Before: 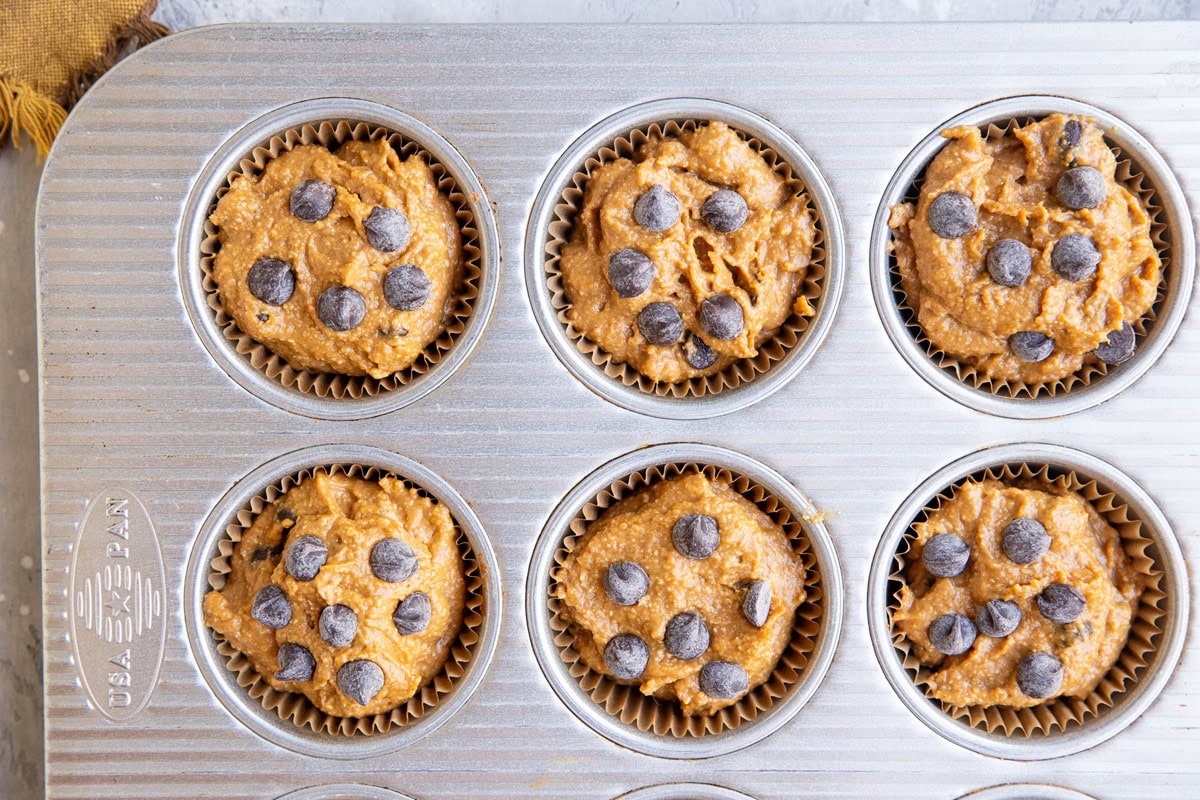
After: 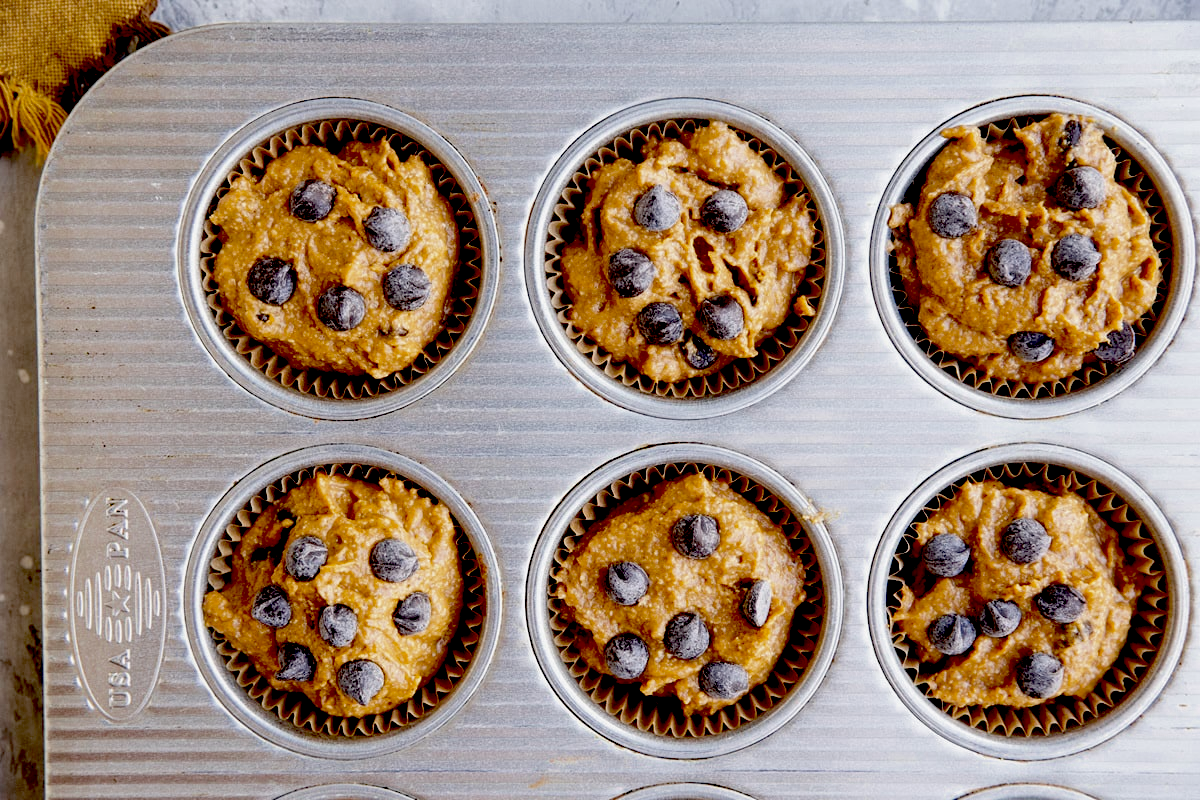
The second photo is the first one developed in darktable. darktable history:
color zones: curves: ch0 [(0, 0.5) (0.125, 0.4) (0.25, 0.5) (0.375, 0.4) (0.5, 0.4) (0.625, 0.35) (0.75, 0.35) (0.875, 0.5)]; ch1 [(0, 0.35) (0.125, 0.45) (0.25, 0.35) (0.375, 0.35) (0.5, 0.35) (0.625, 0.35) (0.75, 0.45) (0.875, 0.35)]; ch2 [(0, 0.6) (0.125, 0.5) (0.25, 0.5) (0.375, 0.6) (0.5, 0.6) (0.625, 0.5) (0.75, 0.5) (0.875, 0.5)]
exposure: black level correction 0.1, exposure -0.094 EV, compensate exposure bias true, compensate highlight preservation false
